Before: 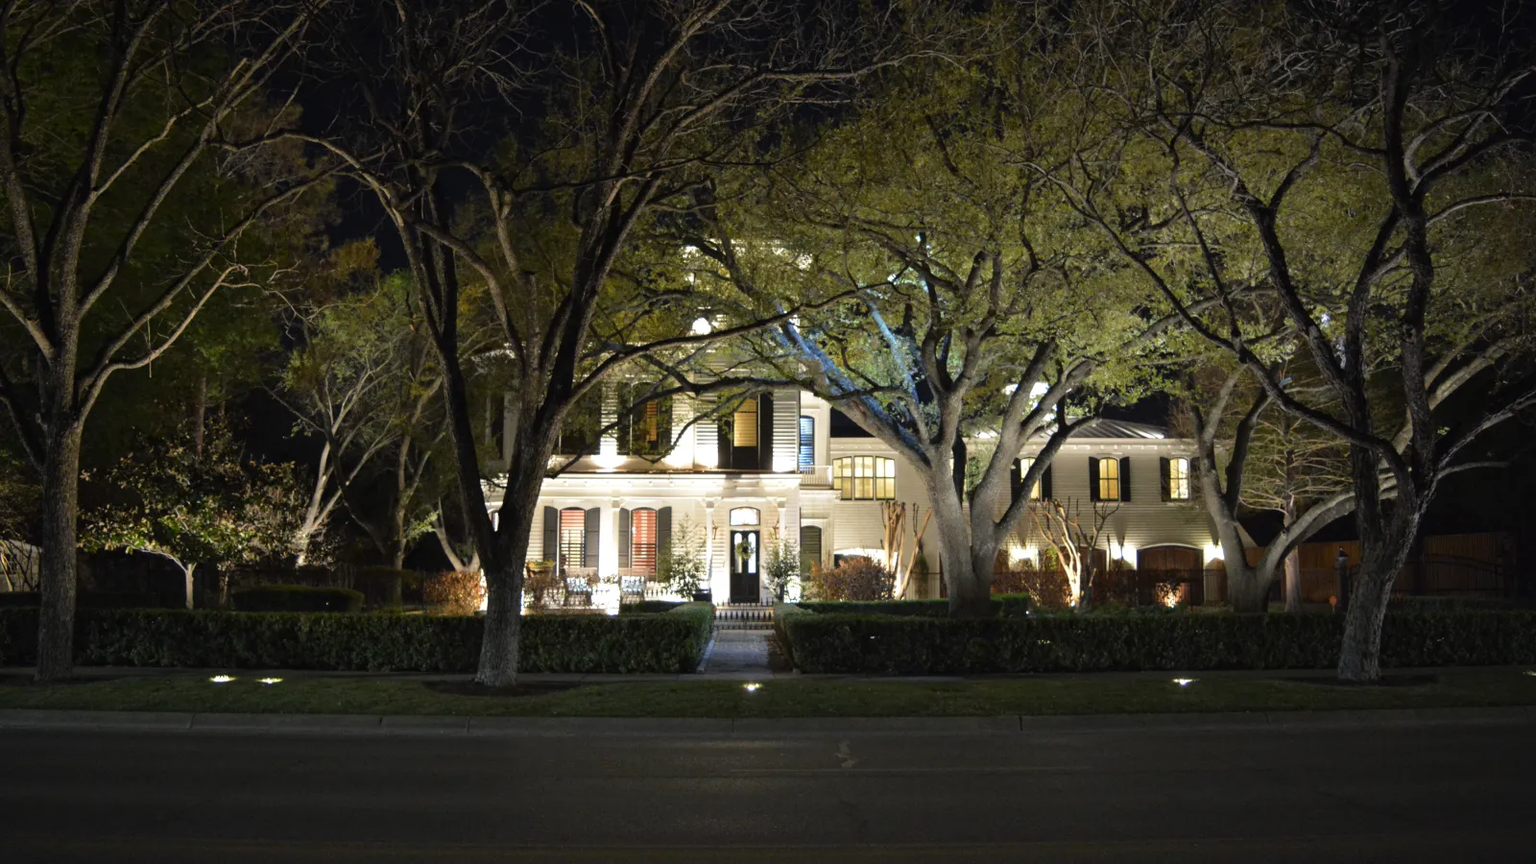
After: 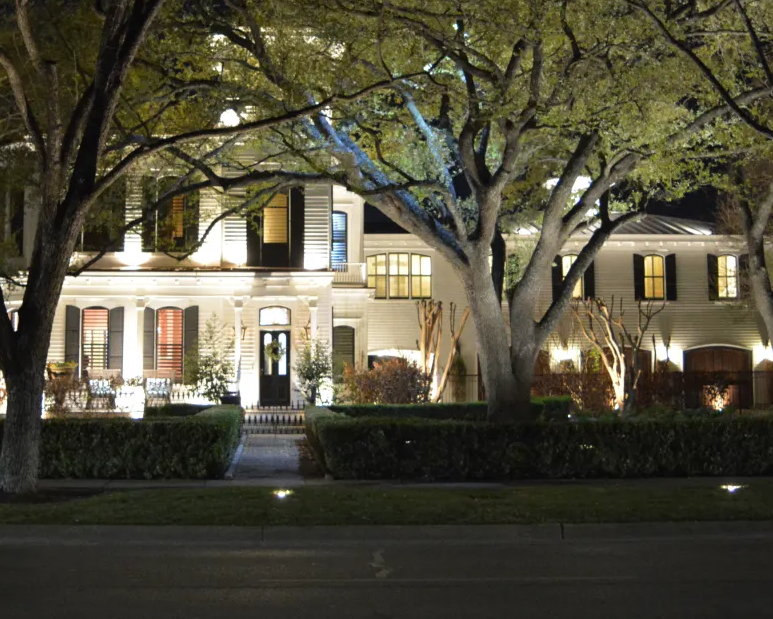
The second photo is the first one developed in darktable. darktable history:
crop: left 31.334%, top 24.738%, right 20.299%, bottom 6.42%
